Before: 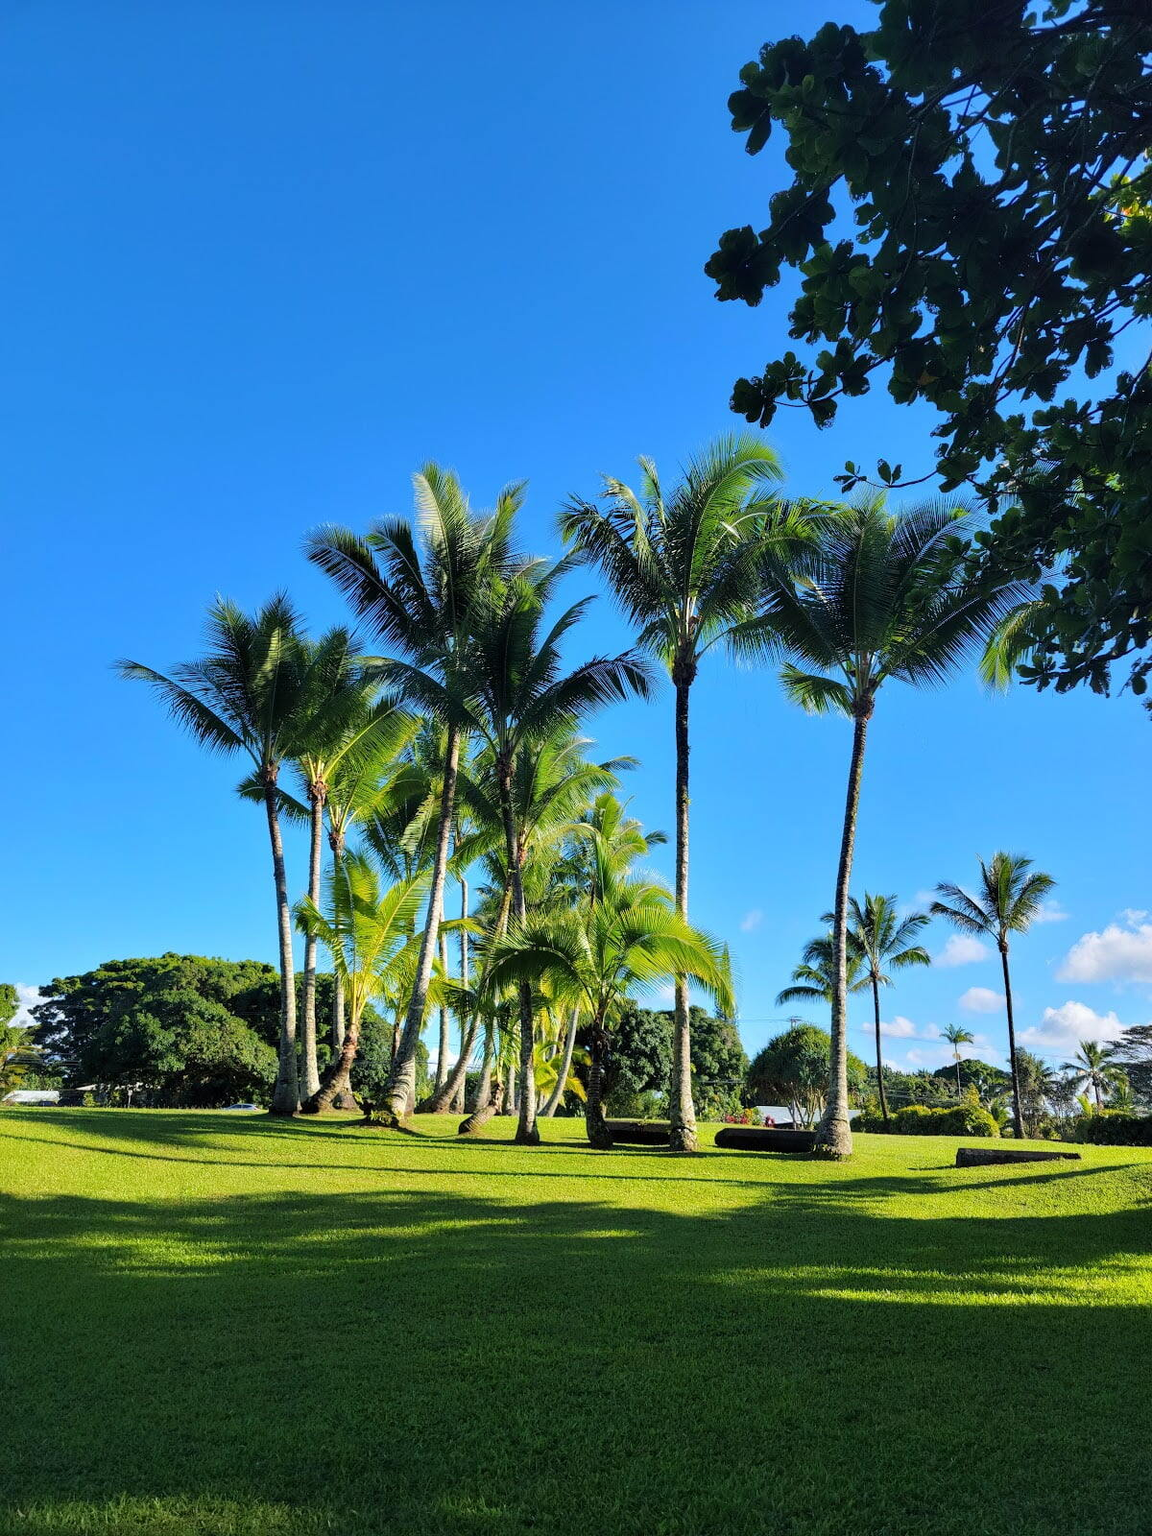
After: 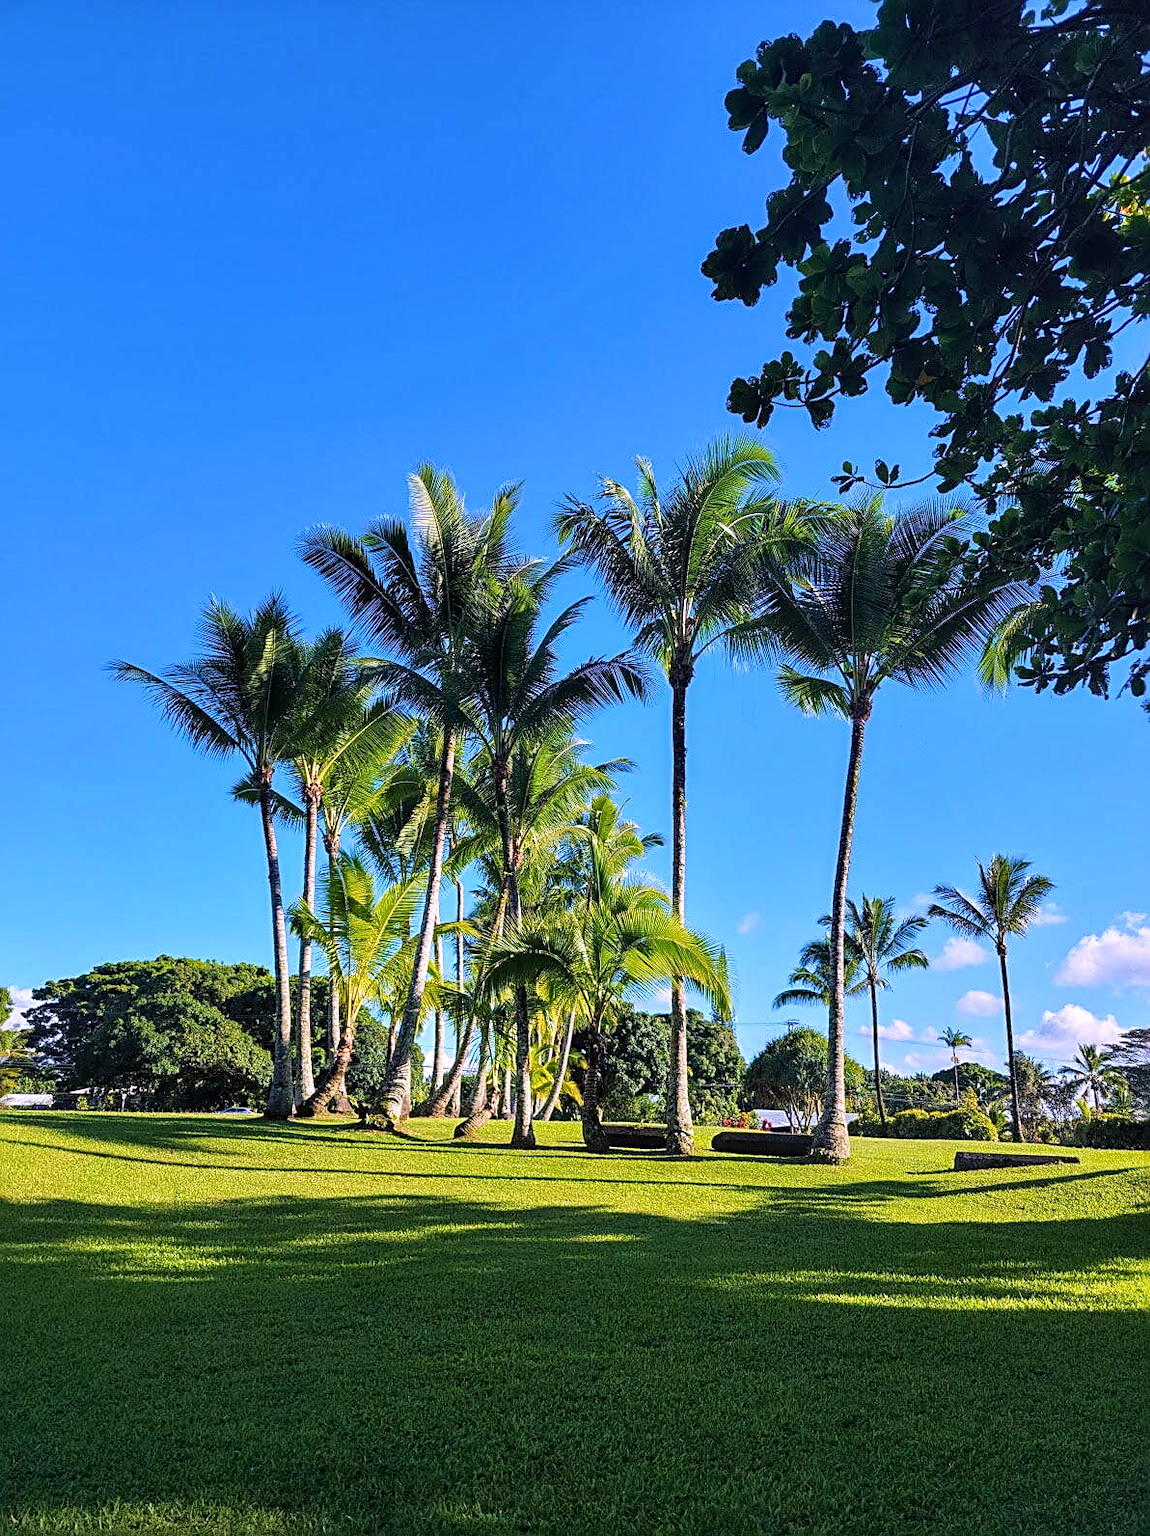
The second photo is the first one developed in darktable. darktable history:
crop and rotate: left 0.614%, top 0.179%, bottom 0.309%
local contrast: on, module defaults
sharpen: radius 2.543, amount 0.636
velvia: on, module defaults
white balance: red 1.066, blue 1.119
